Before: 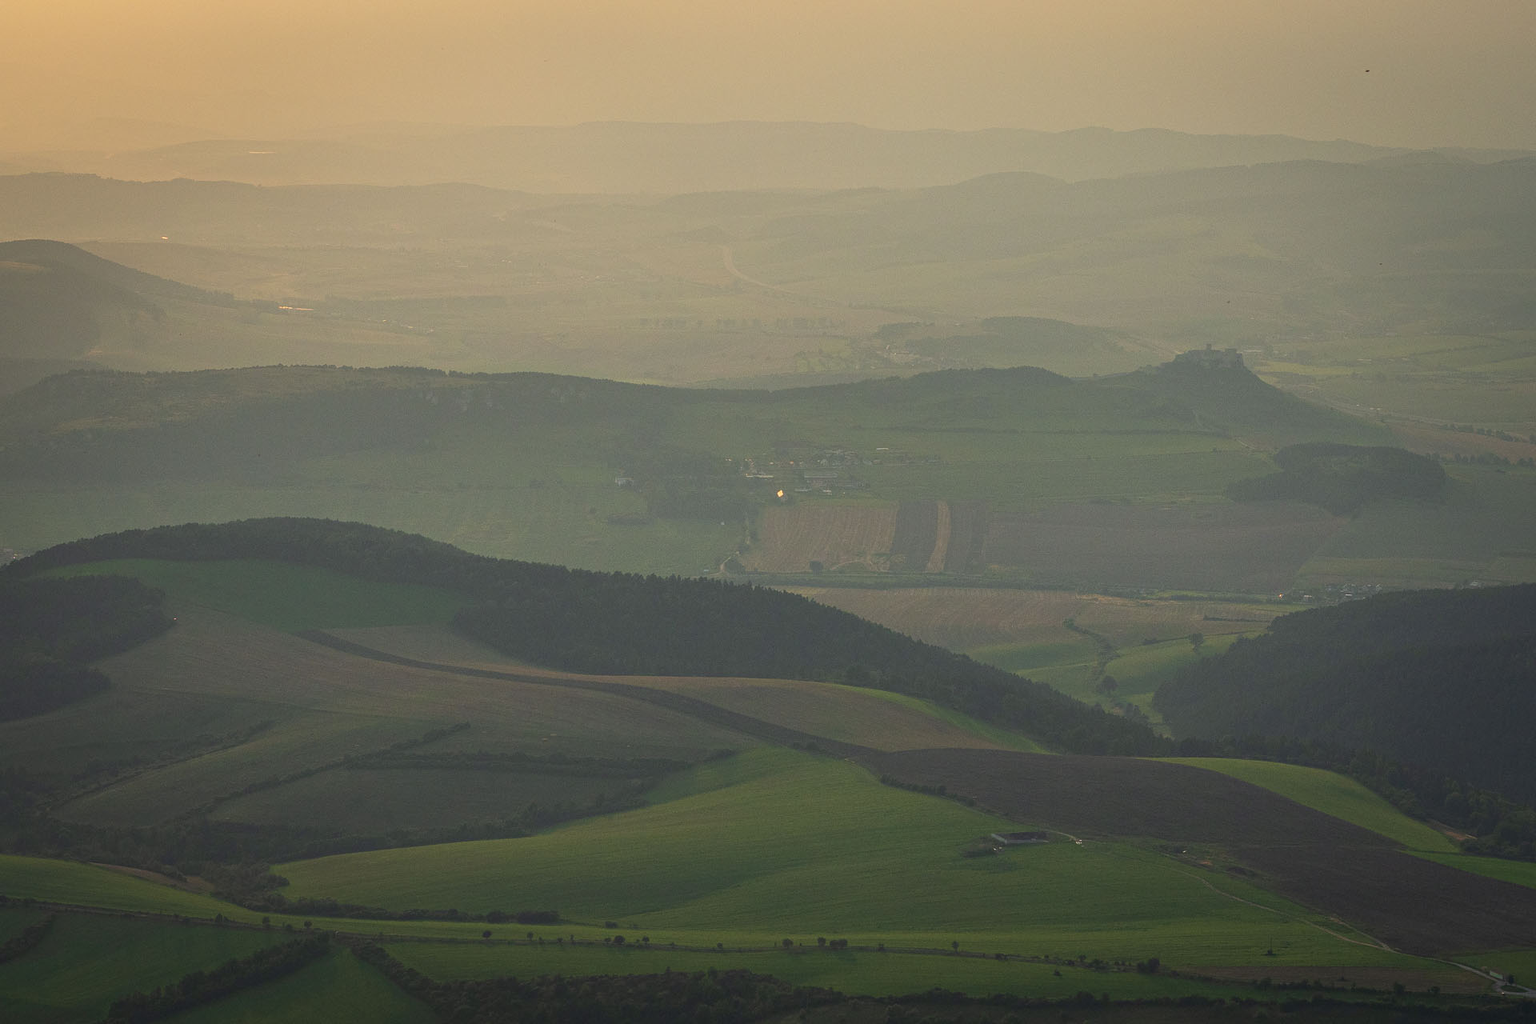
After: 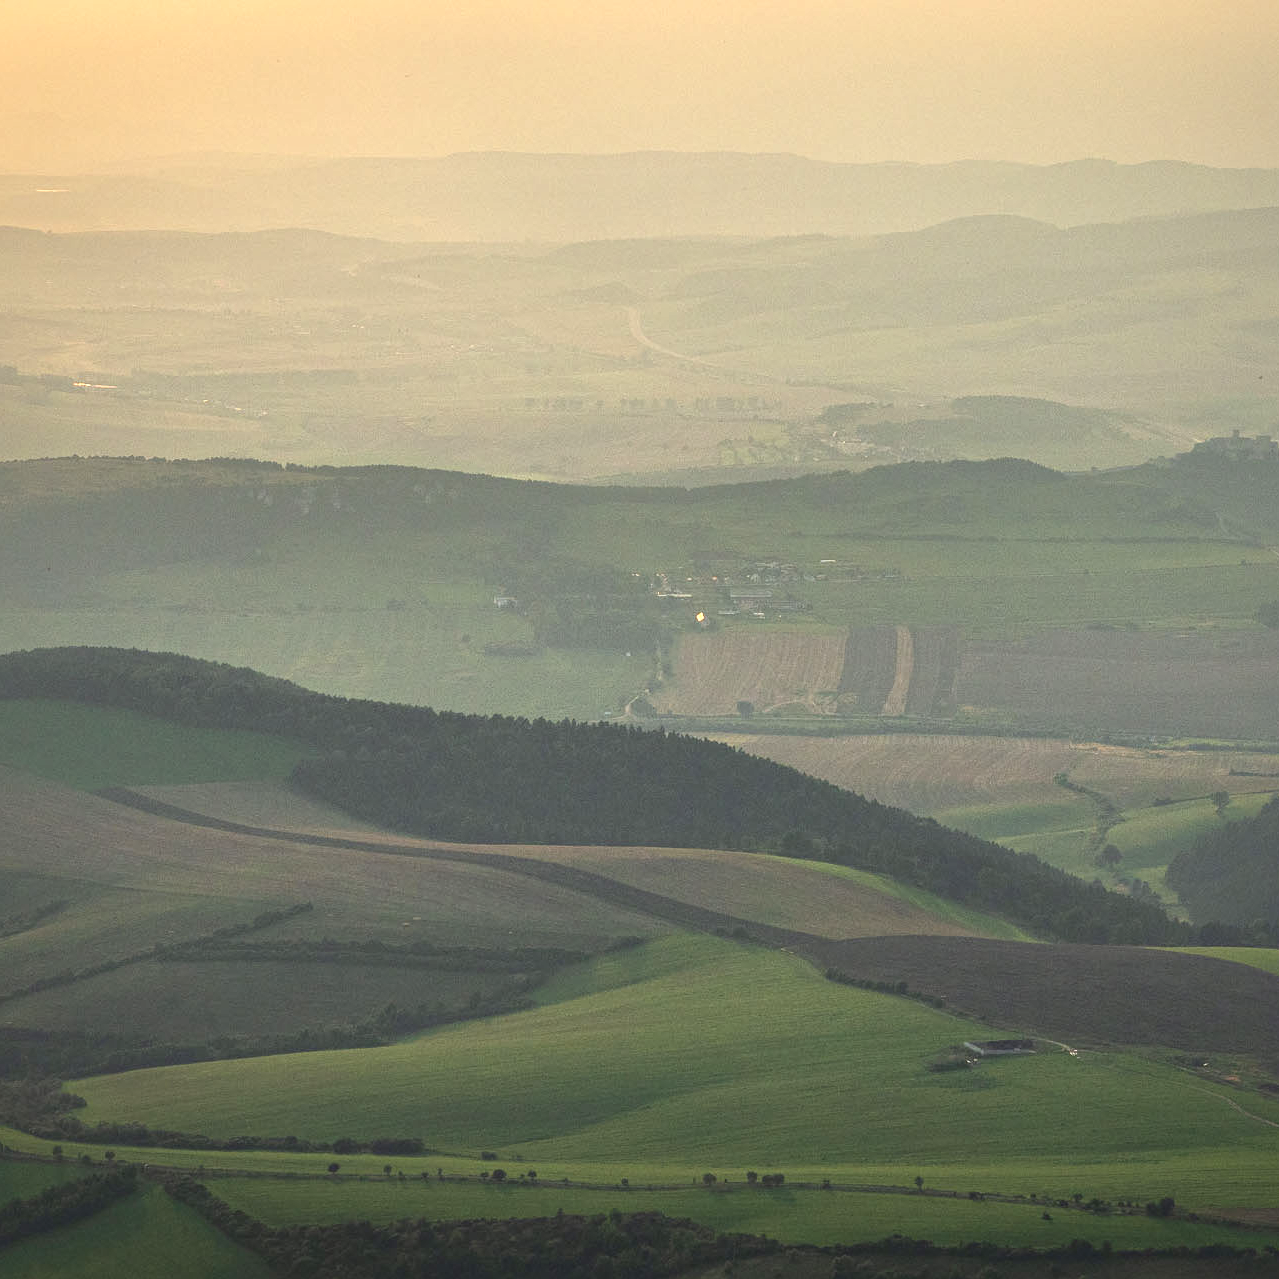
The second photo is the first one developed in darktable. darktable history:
exposure: black level correction 0, compensate exposure bias true, compensate highlight preservation false
crop and rotate: left 14.363%, right 18.983%
local contrast: mode bilateral grid, contrast 20, coarseness 100, detail 150%, midtone range 0.2
